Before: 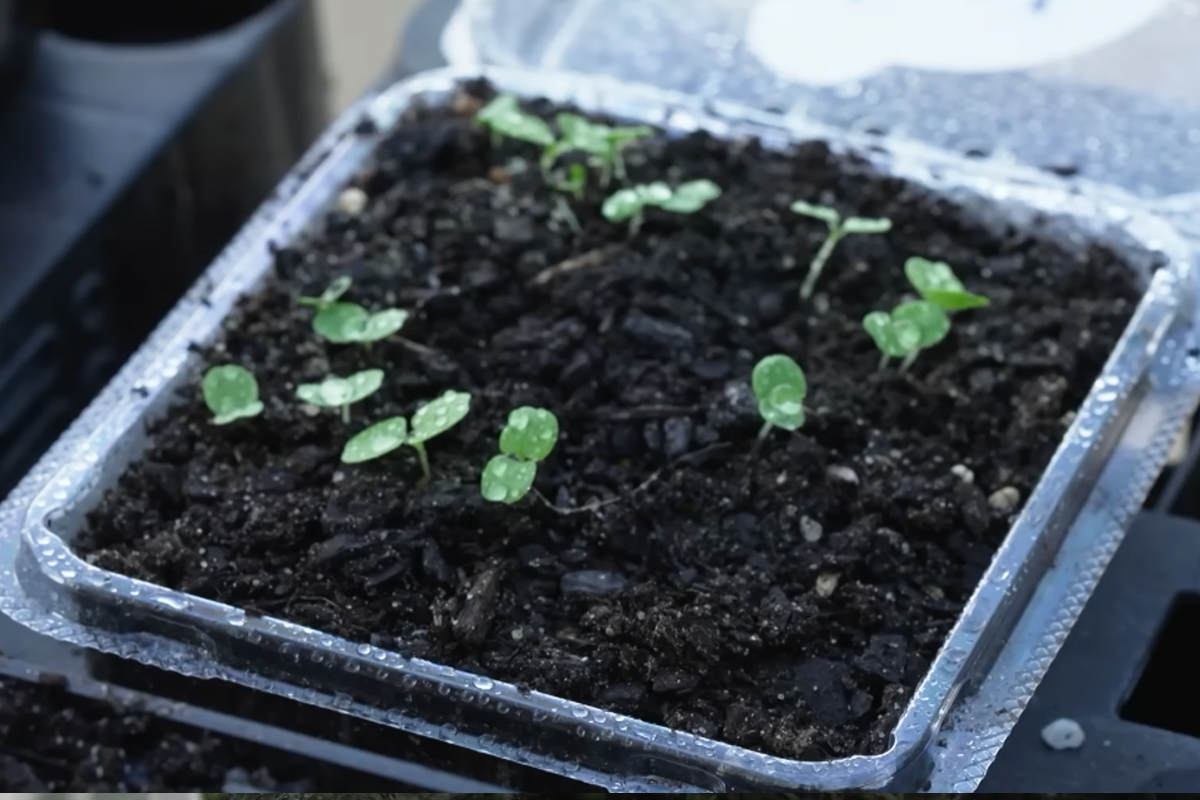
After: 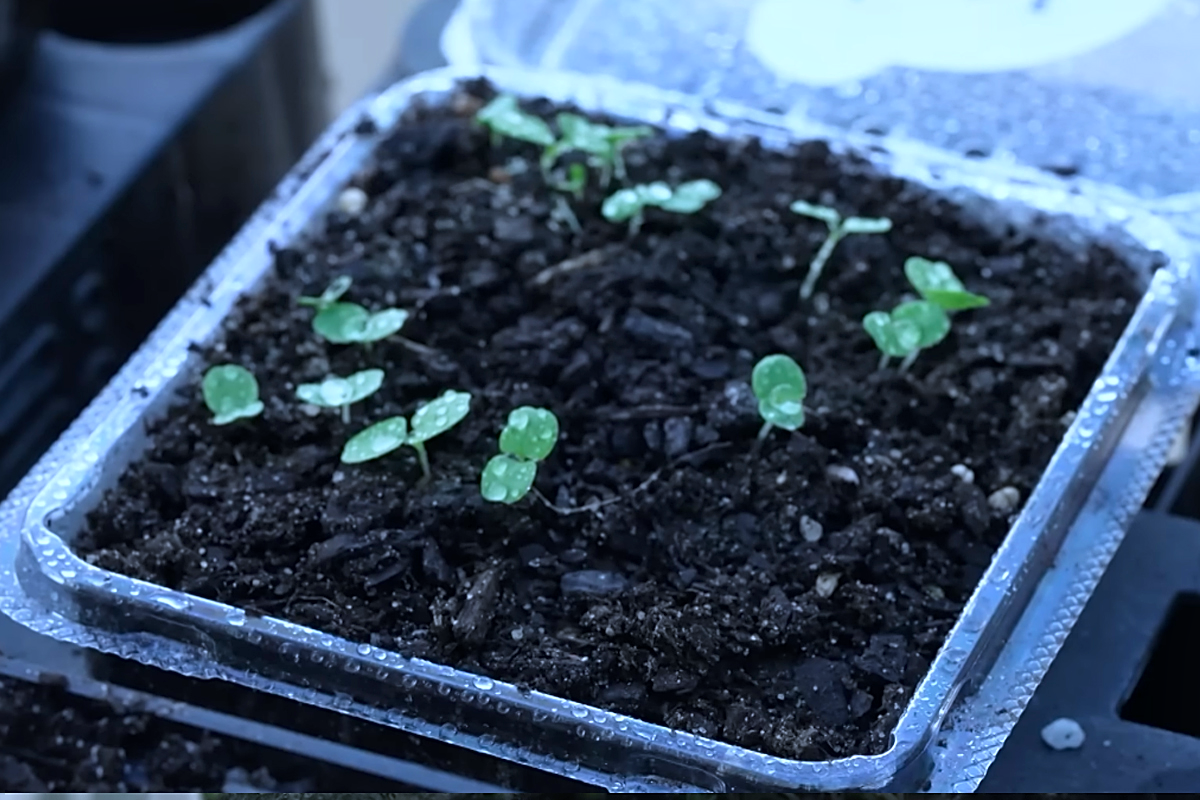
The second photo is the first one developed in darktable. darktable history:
sharpen: on, module defaults
local contrast: mode bilateral grid, contrast 20, coarseness 49, detail 119%, midtone range 0.2
color calibration: gray › normalize channels true, illuminant custom, x 0.39, y 0.392, temperature 3878.78 K, gamut compression 0.013
